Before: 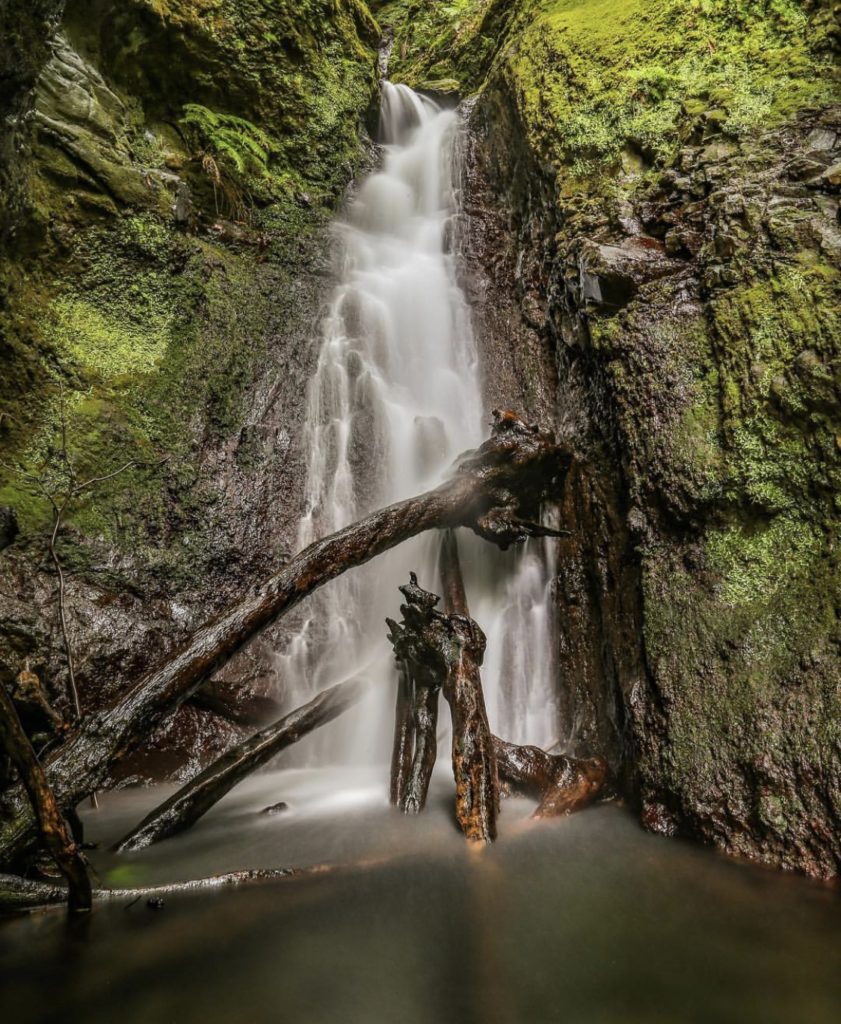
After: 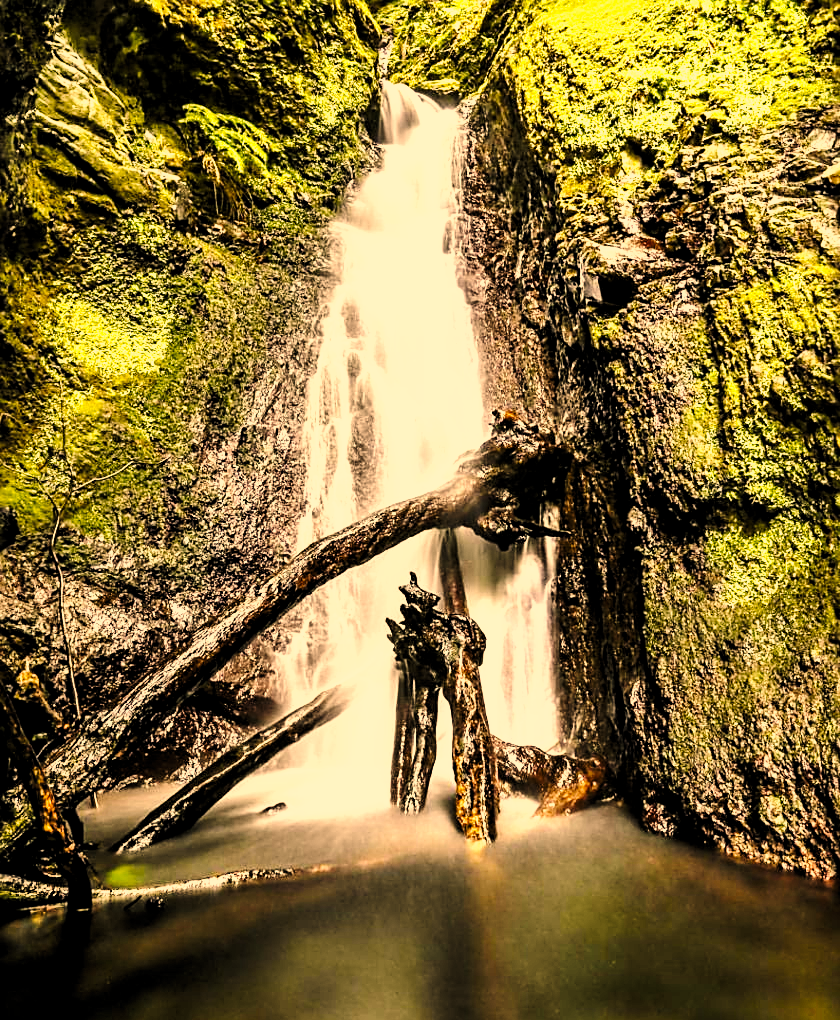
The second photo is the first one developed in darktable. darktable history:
levels: levels [0.101, 0.578, 0.953]
crop: top 0.05%, bottom 0.098%
sharpen: on, module defaults
shadows and highlights: low approximation 0.01, soften with gaussian
exposure: black level correction 0, exposure 0.7 EV, compensate exposure bias true, compensate highlight preservation false
tone curve: curves: ch0 [(0, 0) (0.003, 0.051) (0.011, 0.054) (0.025, 0.056) (0.044, 0.07) (0.069, 0.092) (0.1, 0.119) (0.136, 0.149) (0.177, 0.189) (0.224, 0.231) (0.277, 0.278) (0.335, 0.329) (0.399, 0.386) (0.468, 0.454) (0.543, 0.524) (0.623, 0.603) (0.709, 0.687) (0.801, 0.776) (0.898, 0.878) (1, 1)], preserve colors none
color correction: highlights a* 15, highlights b* 31.55
base curve: curves: ch0 [(0, 0.003) (0.001, 0.002) (0.006, 0.004) (0.02, 0.022) (0.048, 0.086) (0.094, 0.234) (0.162, 0.431) (0.258, 0.629) (0.385, 0.8) (0.548, 0.918) (0.751, 0.988) (1, 1)], preserve colors none
